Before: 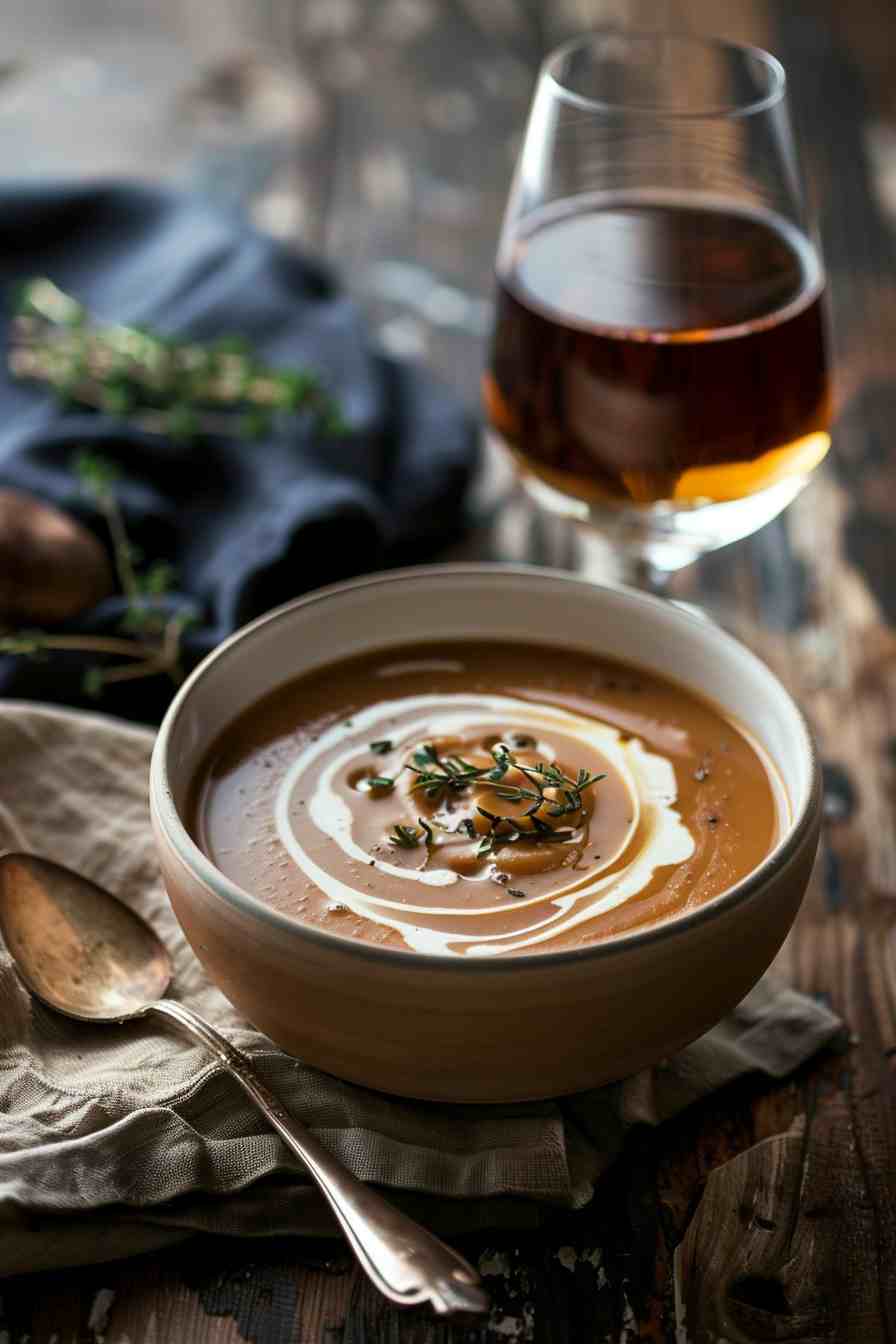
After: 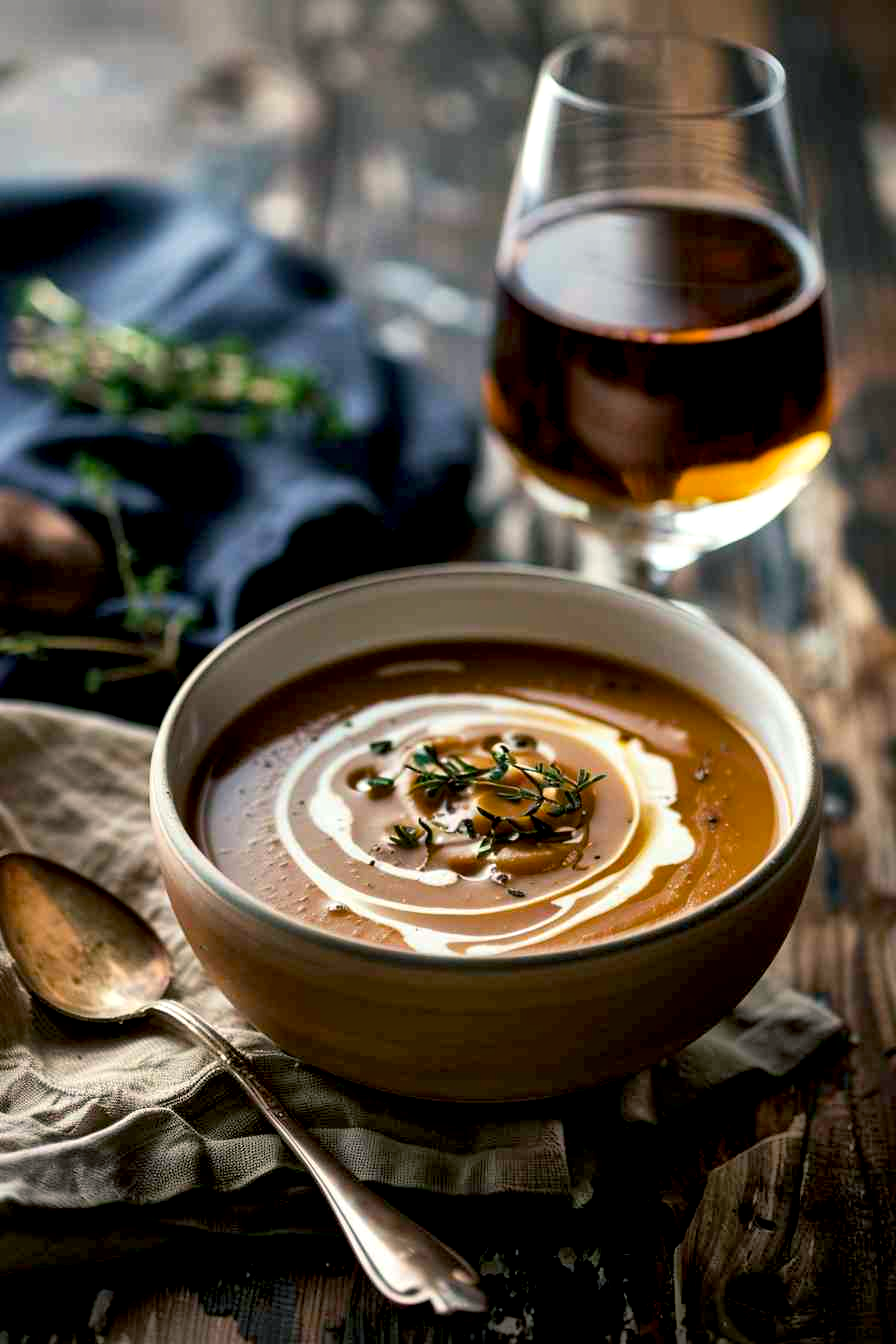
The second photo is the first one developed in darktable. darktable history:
local contrast: mode bilateral grid, contrast 25, coarseness 47, detail 151%, midtone range 0.2
color balance rgb: shadows lift › chroma 2%, shadows lift › hue 217.2°, power › hue 60°, highlights gain › chroma 1%, highlights gain › hue 69.6°, global offset › luminance -0.5%, perceptual saturation grading › global saturation 15%, global vibrance 15%
